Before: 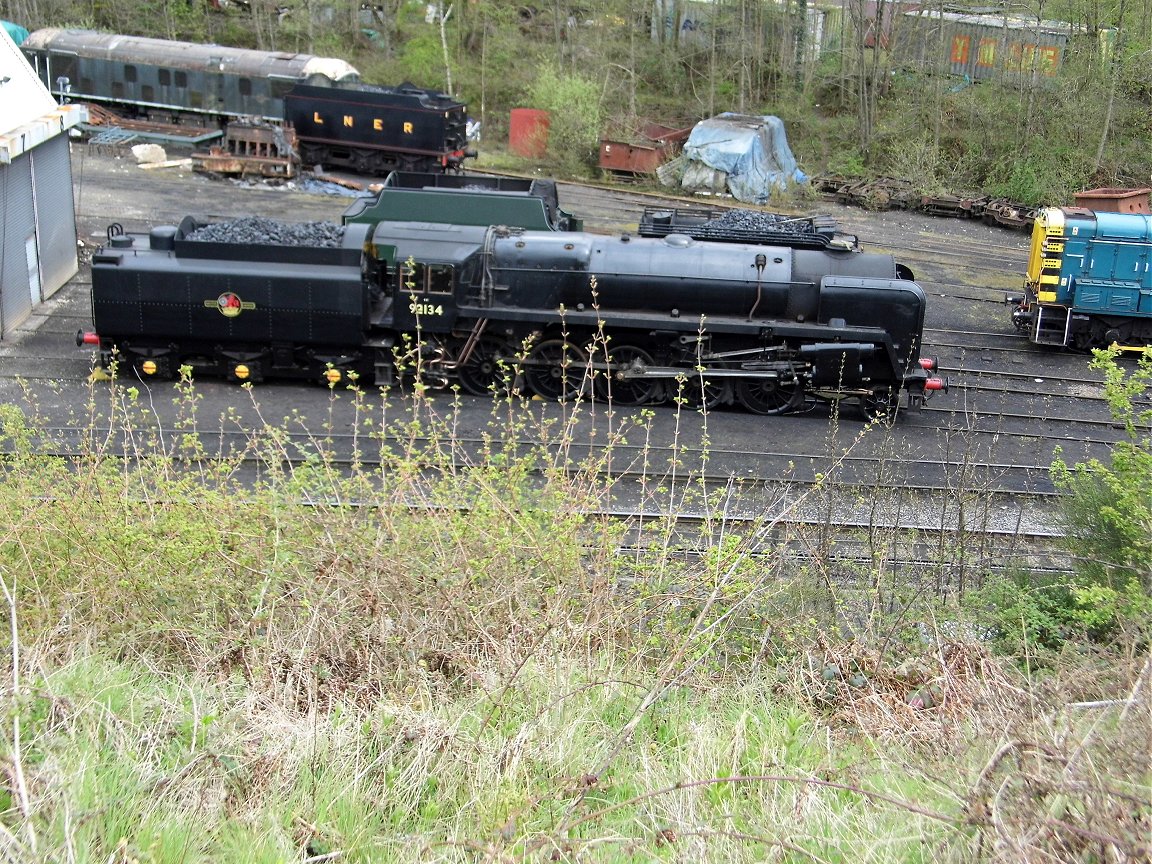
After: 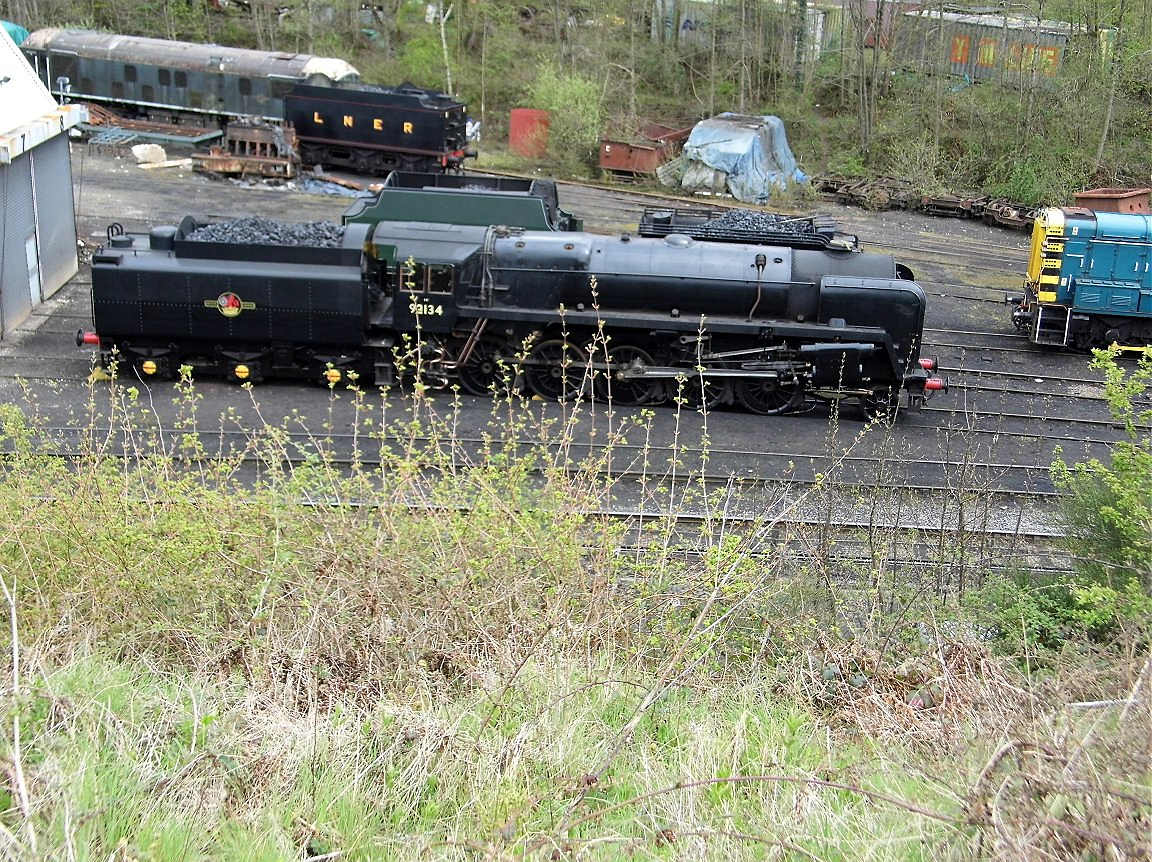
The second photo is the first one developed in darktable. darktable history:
crop: top 0.05%, bottom 0.098%
sharpen: radius 1, threshold 1
